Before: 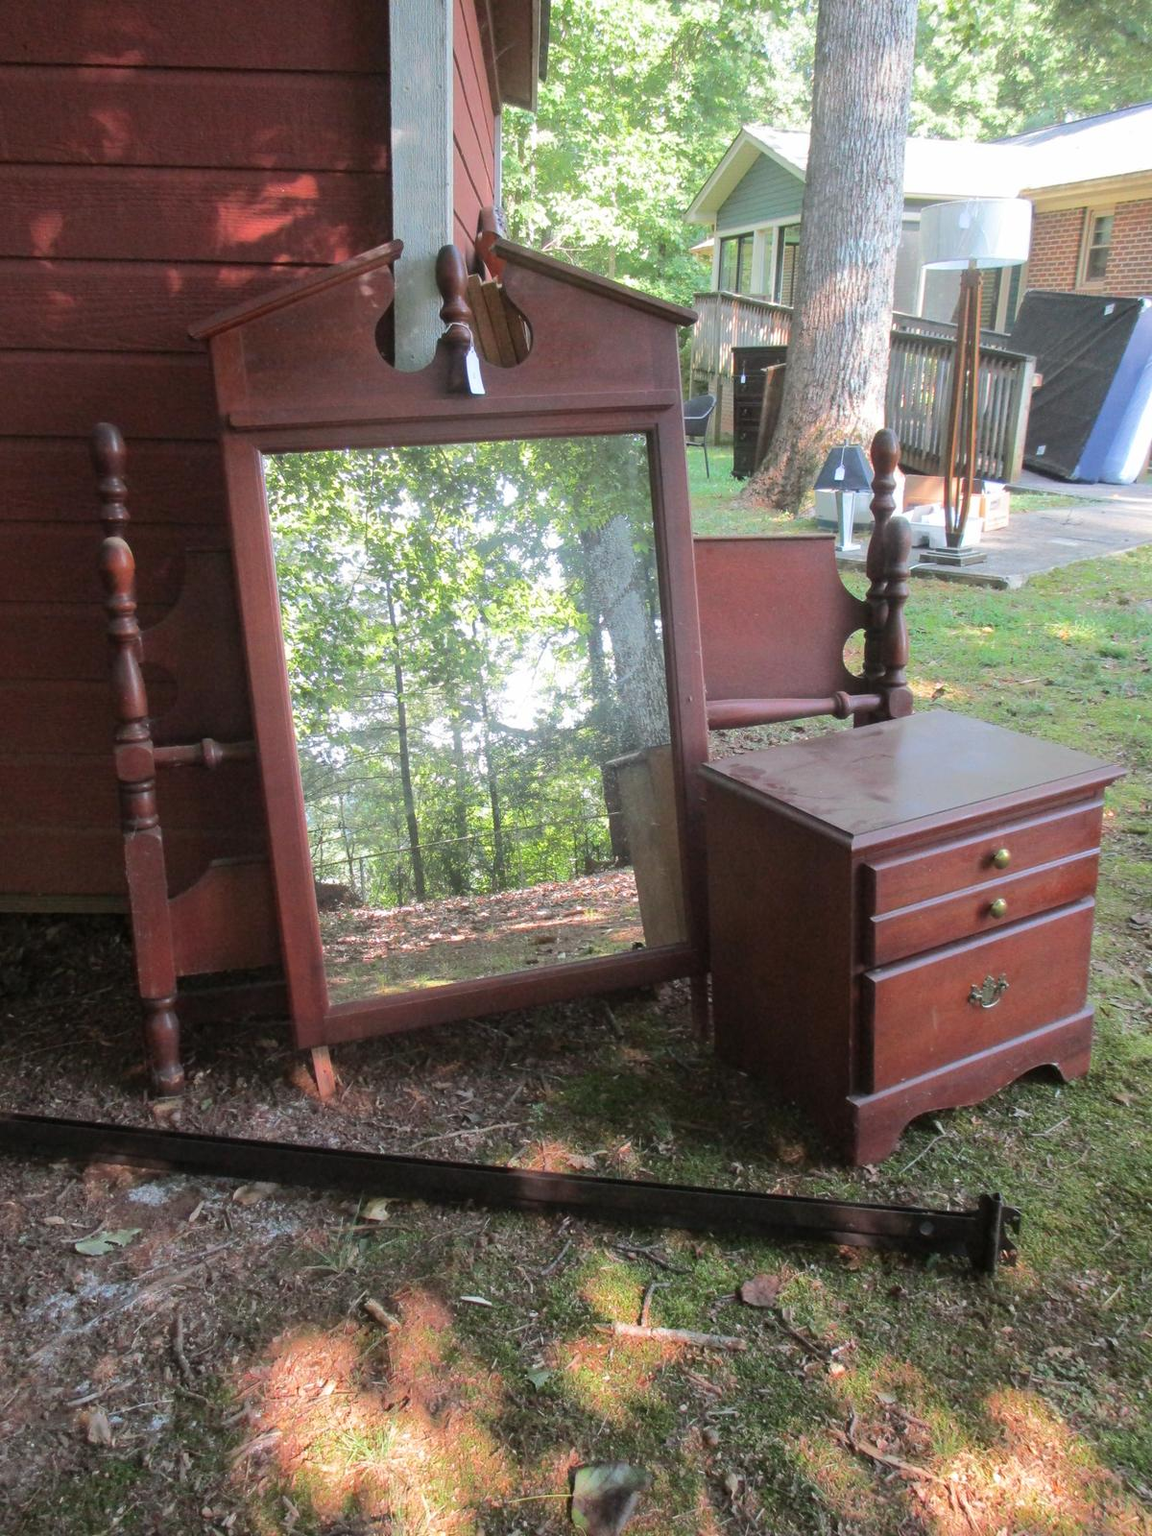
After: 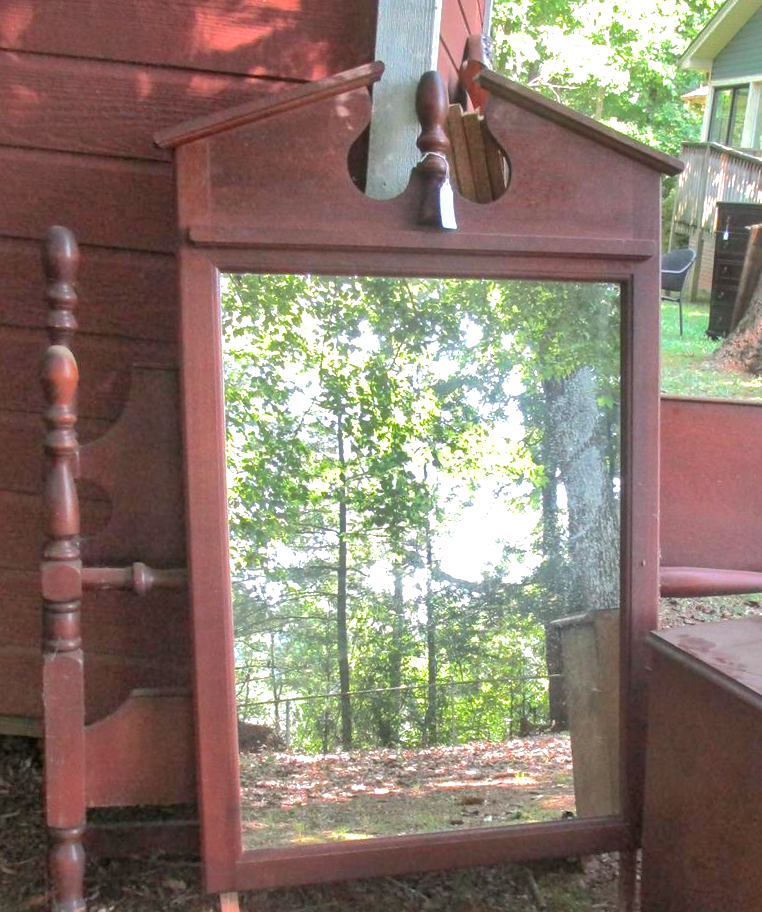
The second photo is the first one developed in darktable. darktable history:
shadows and highlights: shadows 59.57, highlights -59.91
crop and rotate: angle -4.73°, left 2.219%, top 6.846%, right 27.517%, bottom 30.067%
local contrast: detail 130%
exposure: exposure 0.67 EV, compensate exposure bias true, compensate highlight preservation false
